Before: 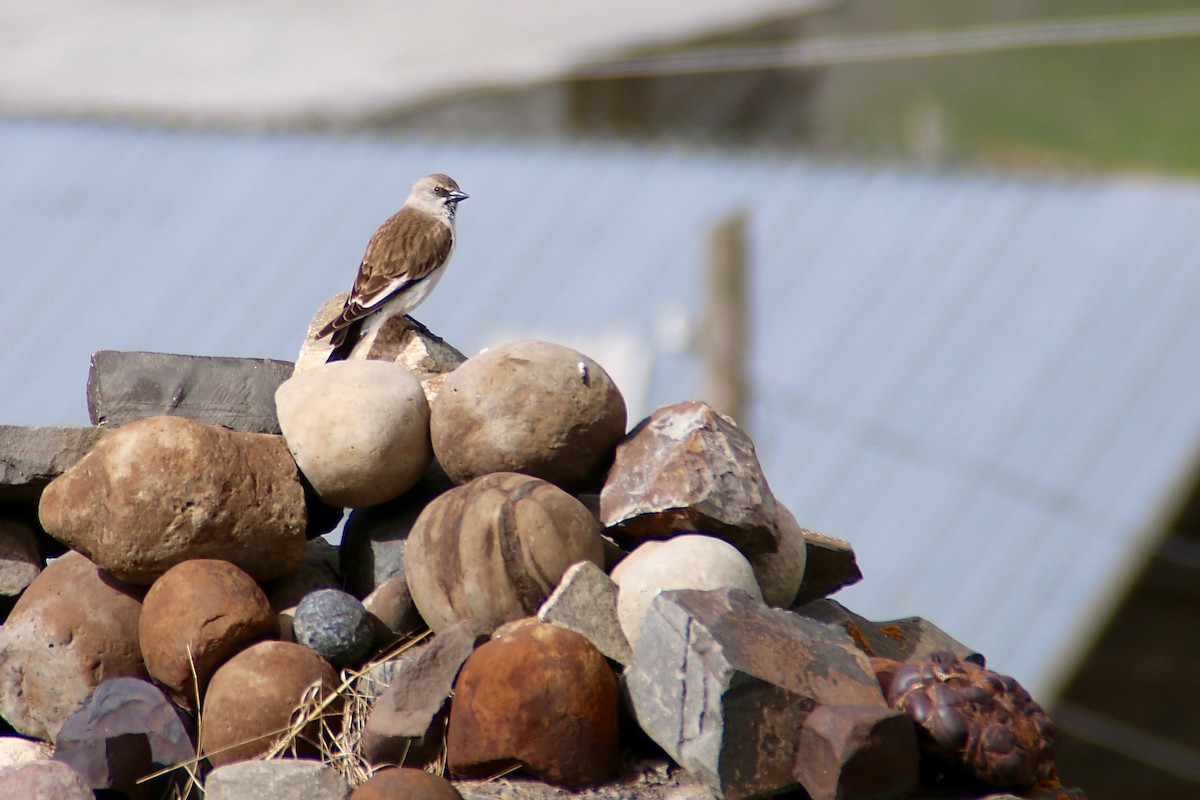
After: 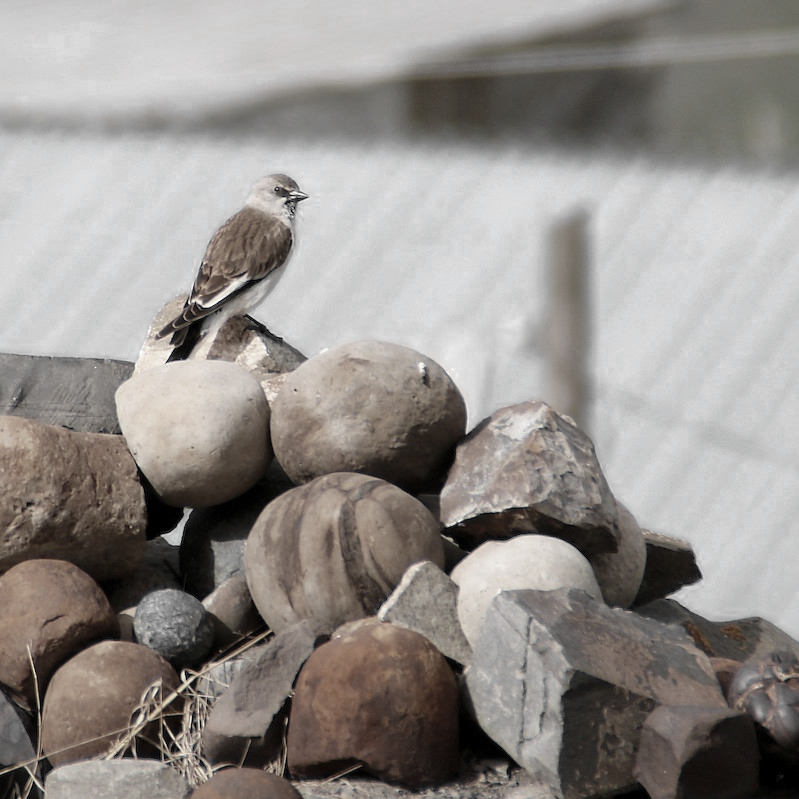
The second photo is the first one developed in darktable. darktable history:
shadows and highlights: shadows 25, highlights -25
color zones: curves: ch0 [(0, 0.613) (0.01, 0.613) (0.245, 0.448) (0.498, 0.529) (0.642, 0.665) (0.879, 0.777) (0.99, 0.613)]; ch1 [(0, 0.035) (0.121, 0.189) (0.259, 0.197) (0.415, 0.061) (0.589, 0.022) (0.732, 0.022) (0.857, 0.026) (0.991, 0.053)]
crop and rotate: left 13.342%, right 19.991%
